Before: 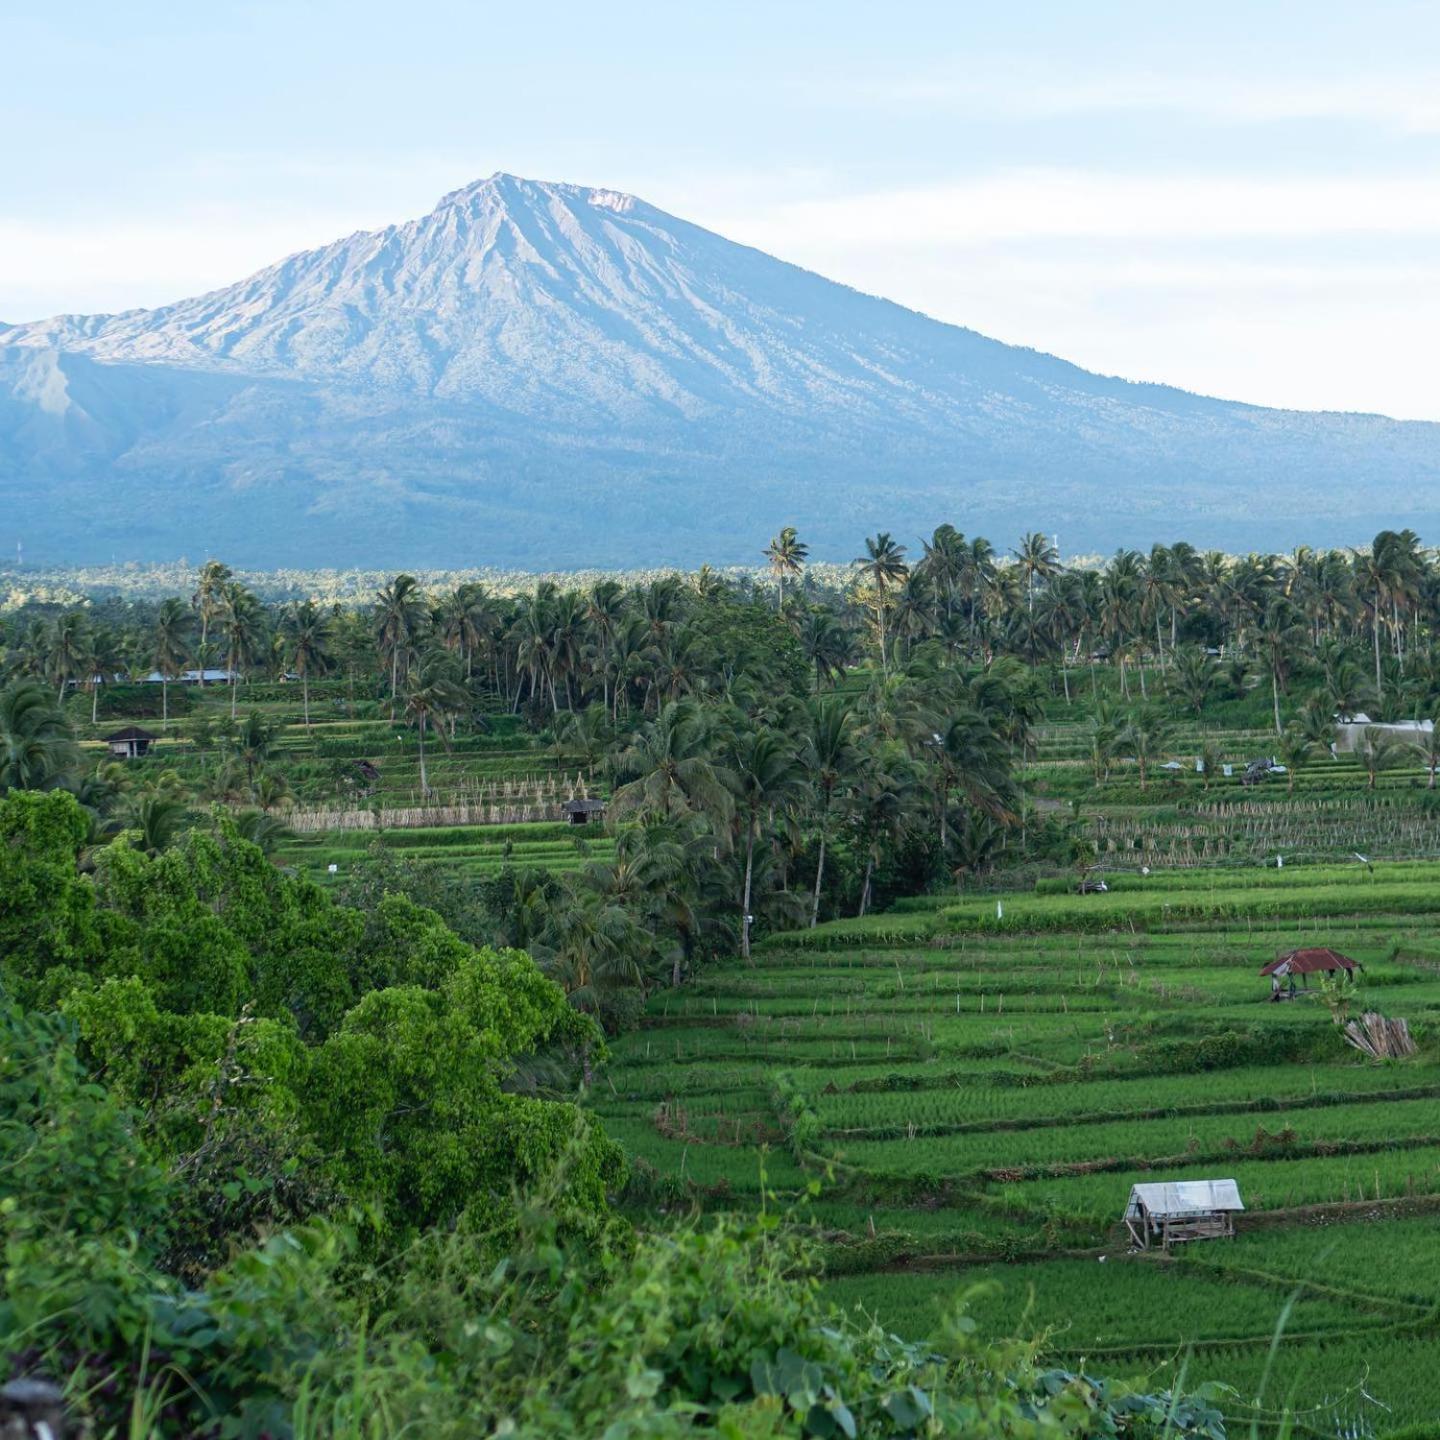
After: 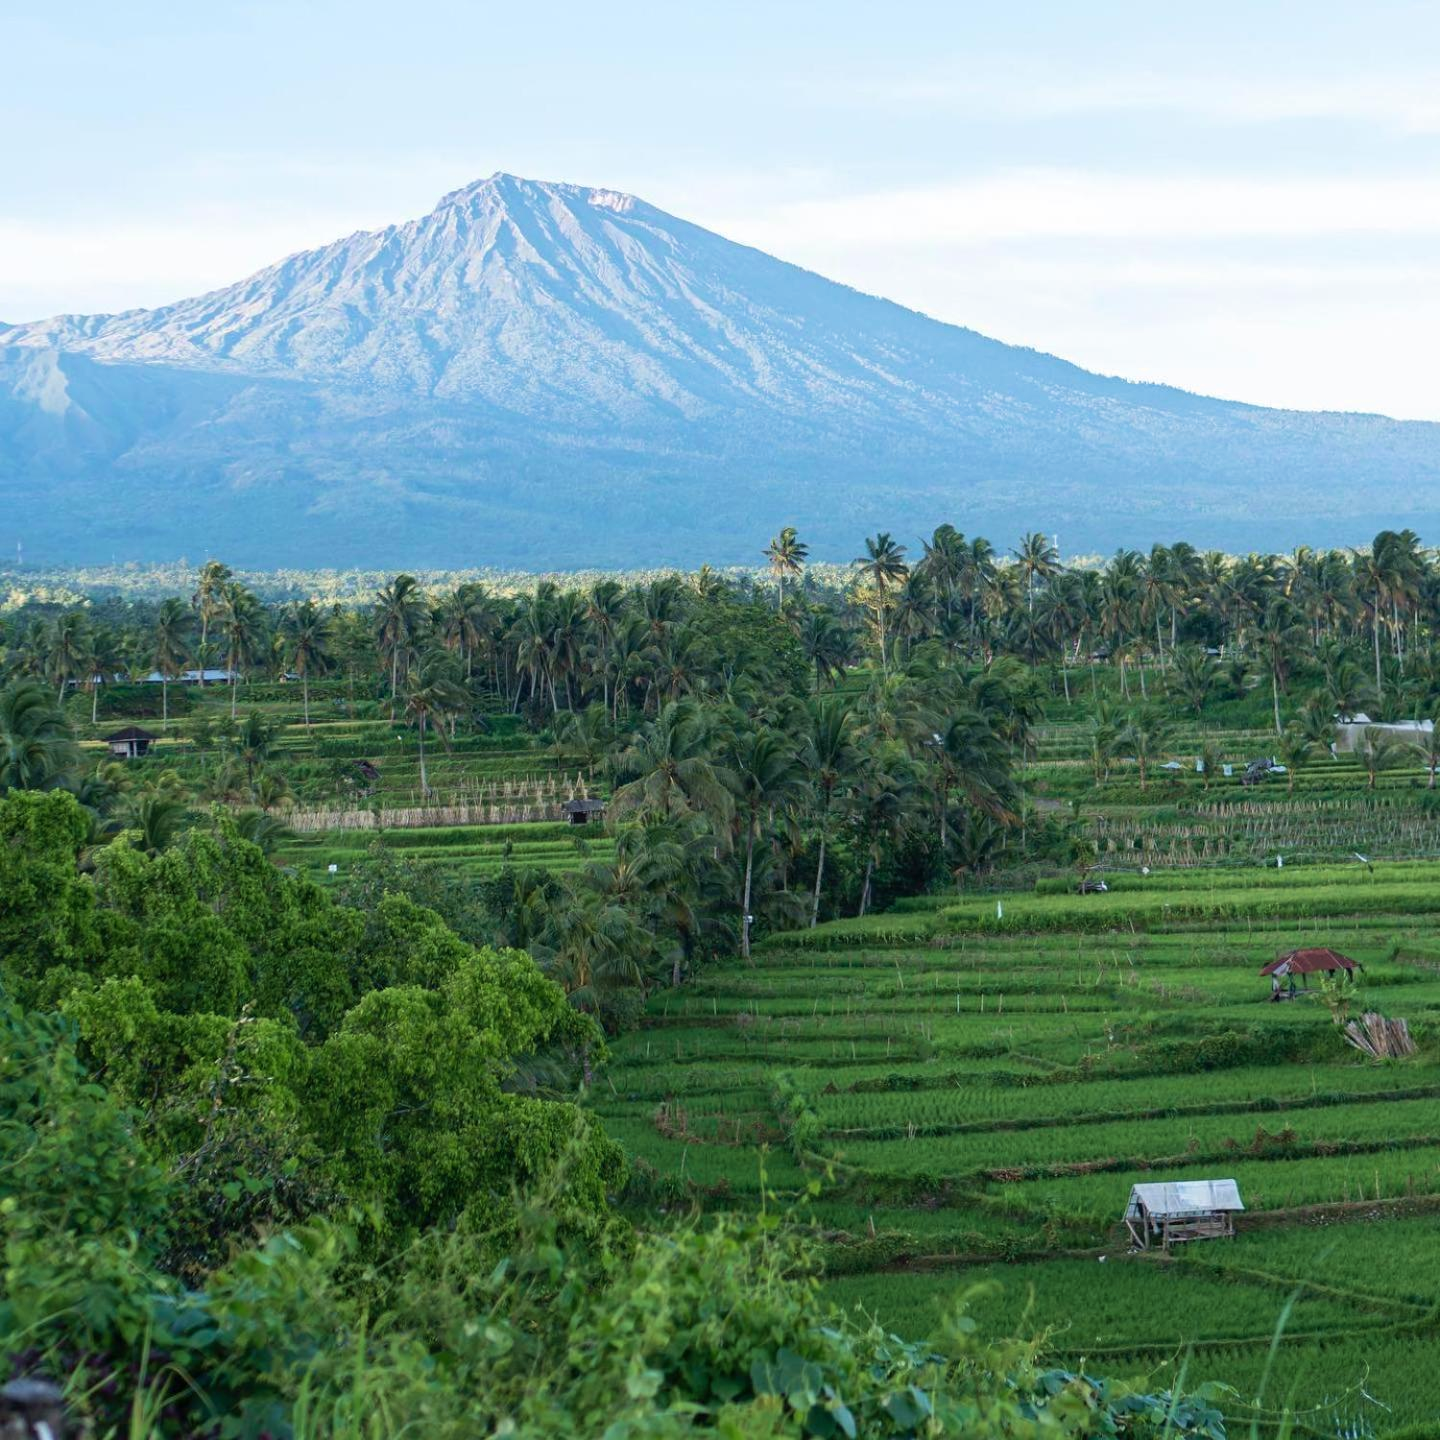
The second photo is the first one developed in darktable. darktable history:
color zones: curves: ch0 [(0, 0.558) (0.143, 0.559) (0.286, 0.529) (0.429, 0.505) (0.571, 0.5) (0.714, 0.5) (0.857, 0.5) (1, 0.558)]; ch1 [(0, 0.469) (0.01, 0.469) (0.12, 0.446) (0.248, 0.469) (0.5, 0.5) (0.748, 0.5) (0.99, 0.469) (1, 0.469)]
velvia: on, module defaults
